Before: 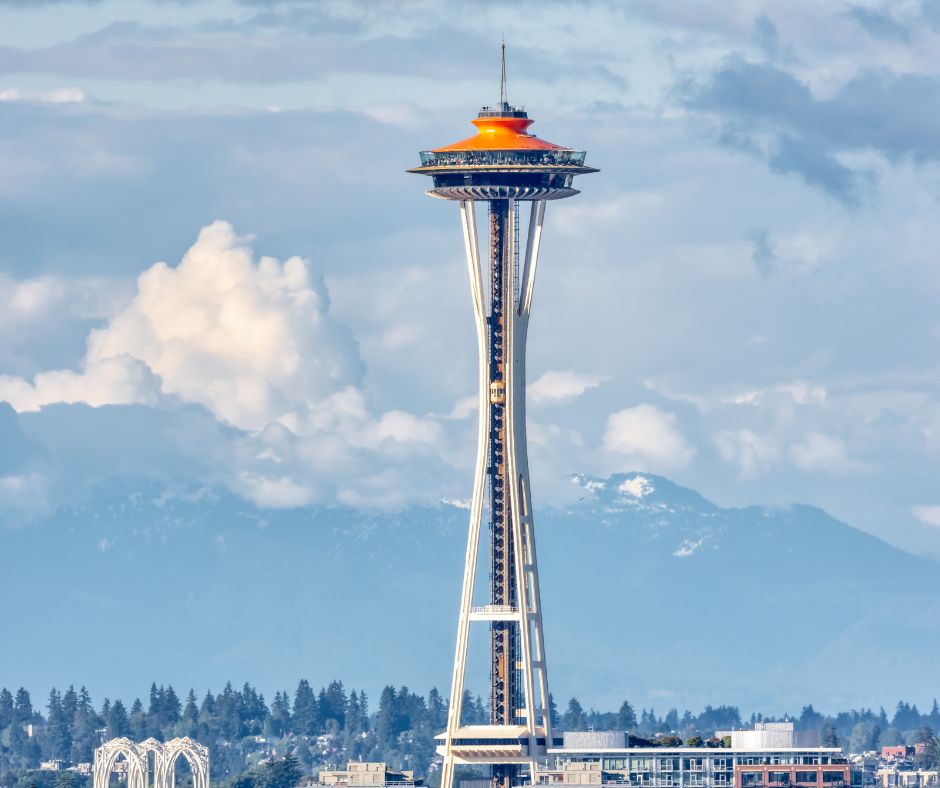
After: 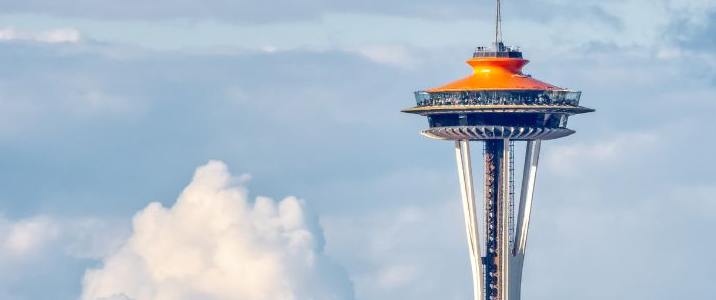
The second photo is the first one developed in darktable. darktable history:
crop: left 0.579%, top 7.627%, right 23.167%, bottom 54.275%
tone equalizer: on, module defaults
